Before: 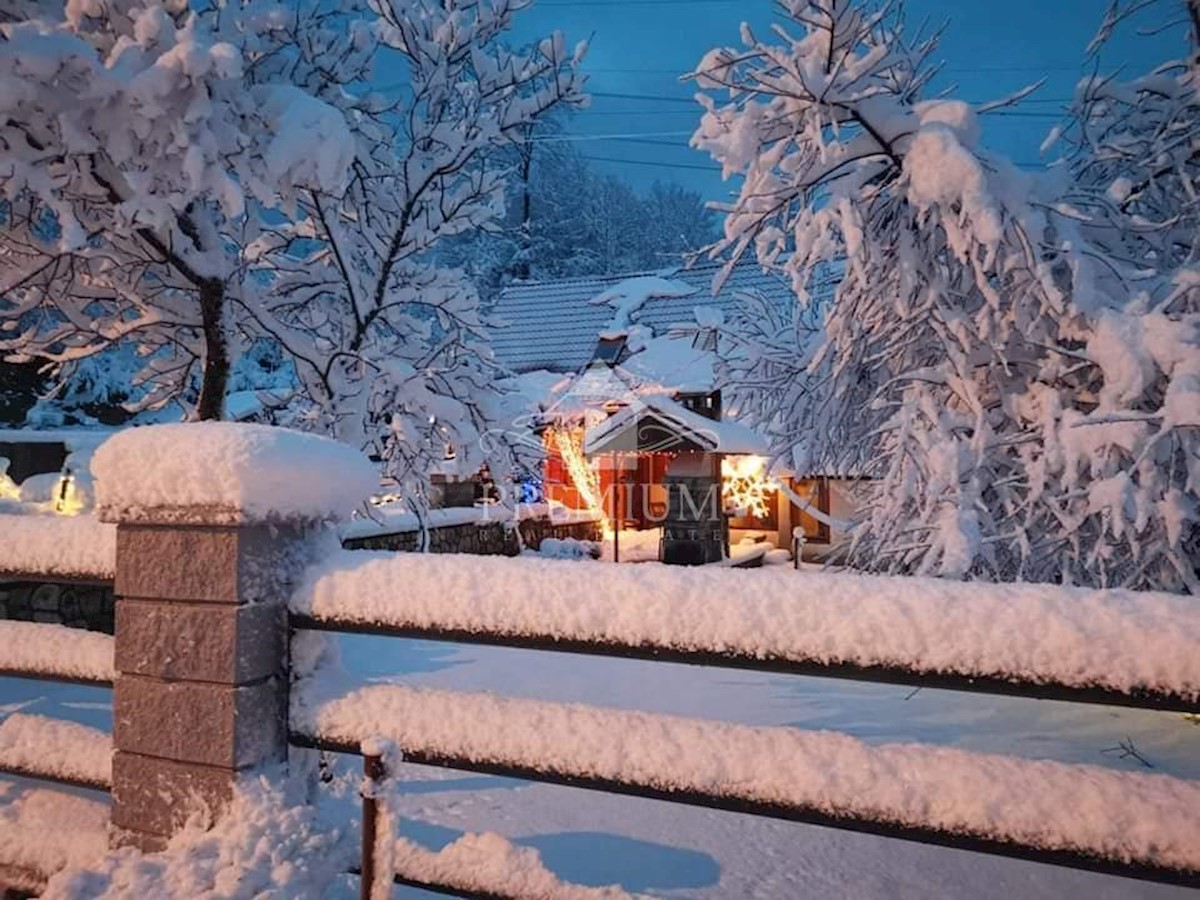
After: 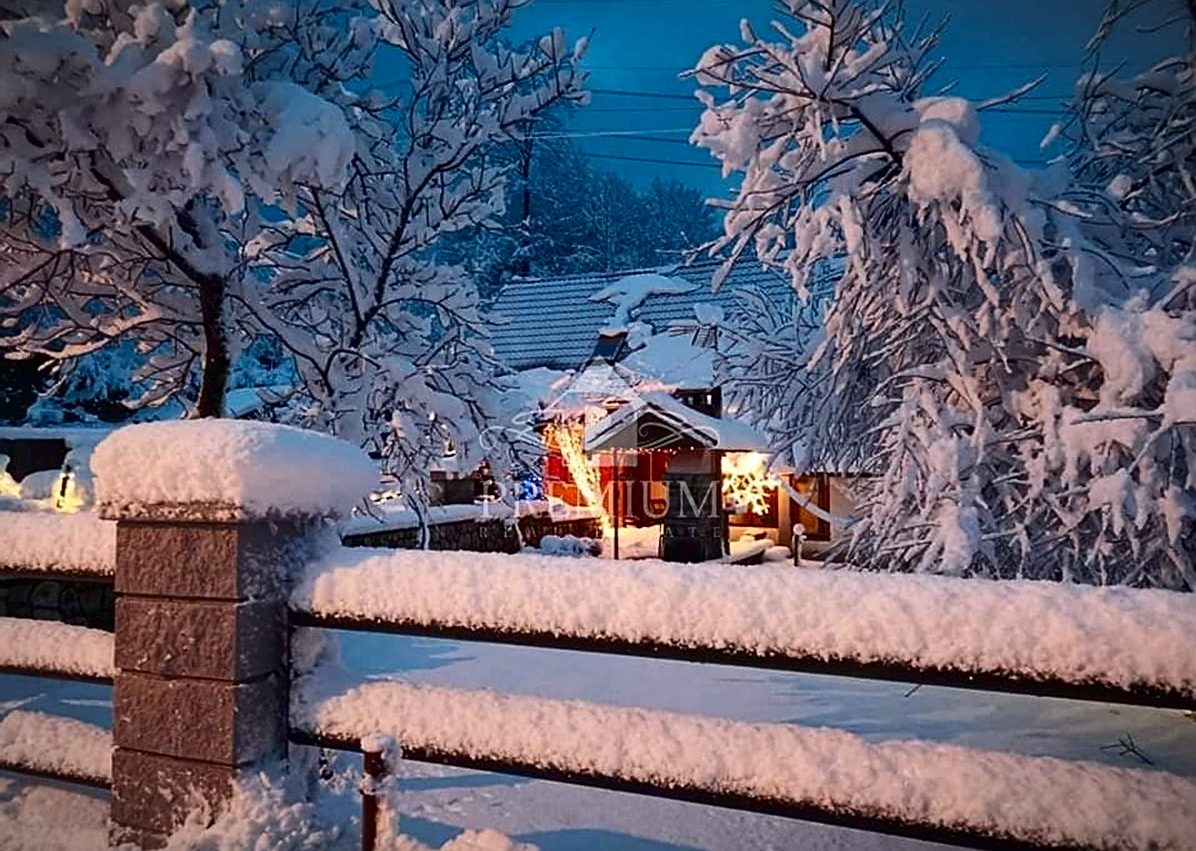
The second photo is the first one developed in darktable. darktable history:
sharpen: on, module defaults
contrast brightness saturation: contrast 0.202, brightness -0.104, saturation 0.102
vignetting: fall-off start 99.77%, width/height ratio 1.325
crop: top 0.366%, right 0.254%, bottom 5.067%
